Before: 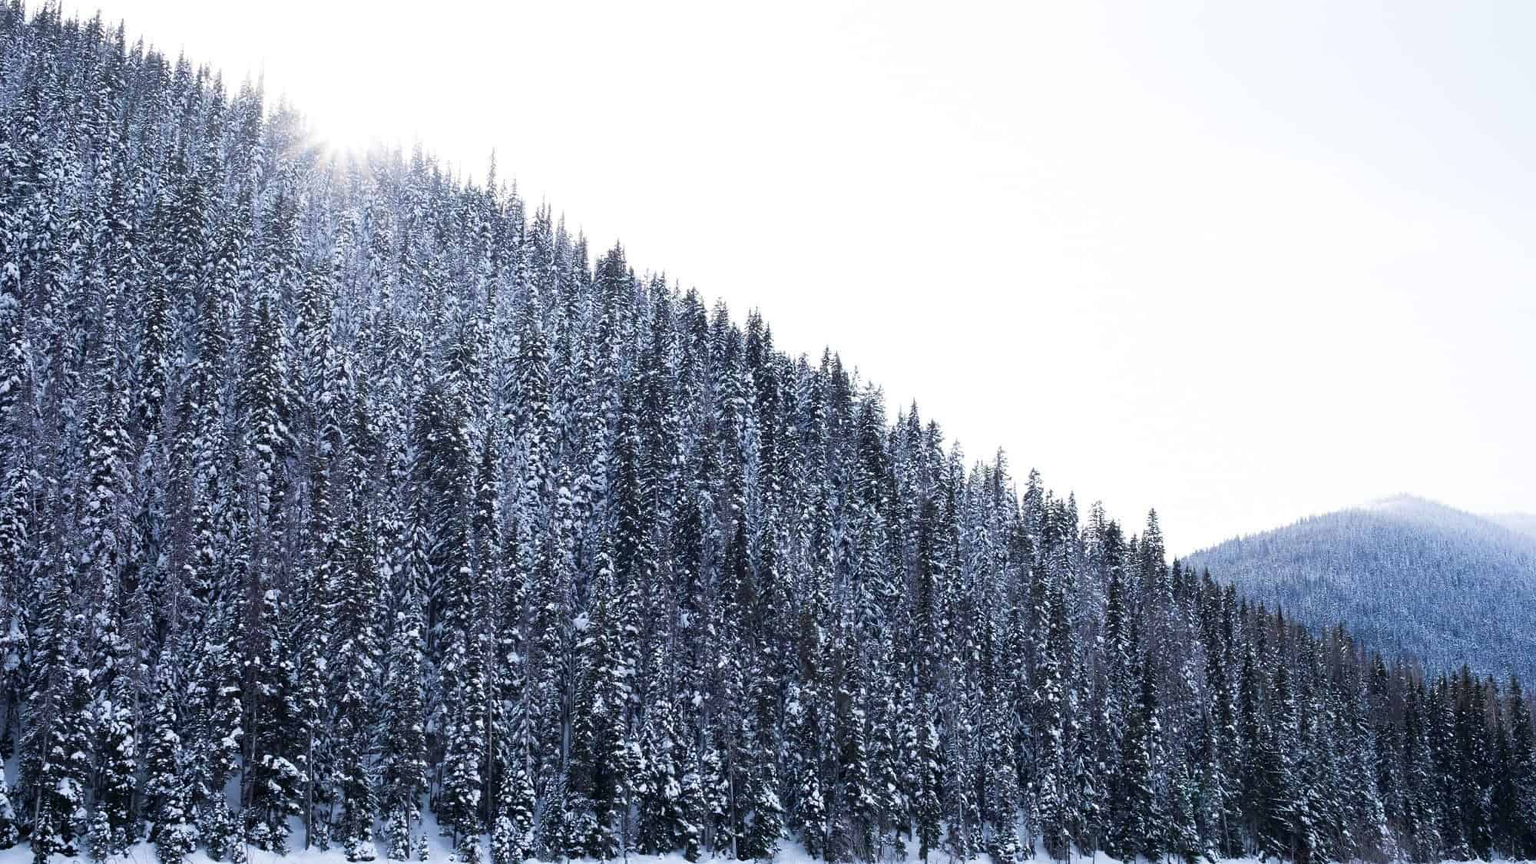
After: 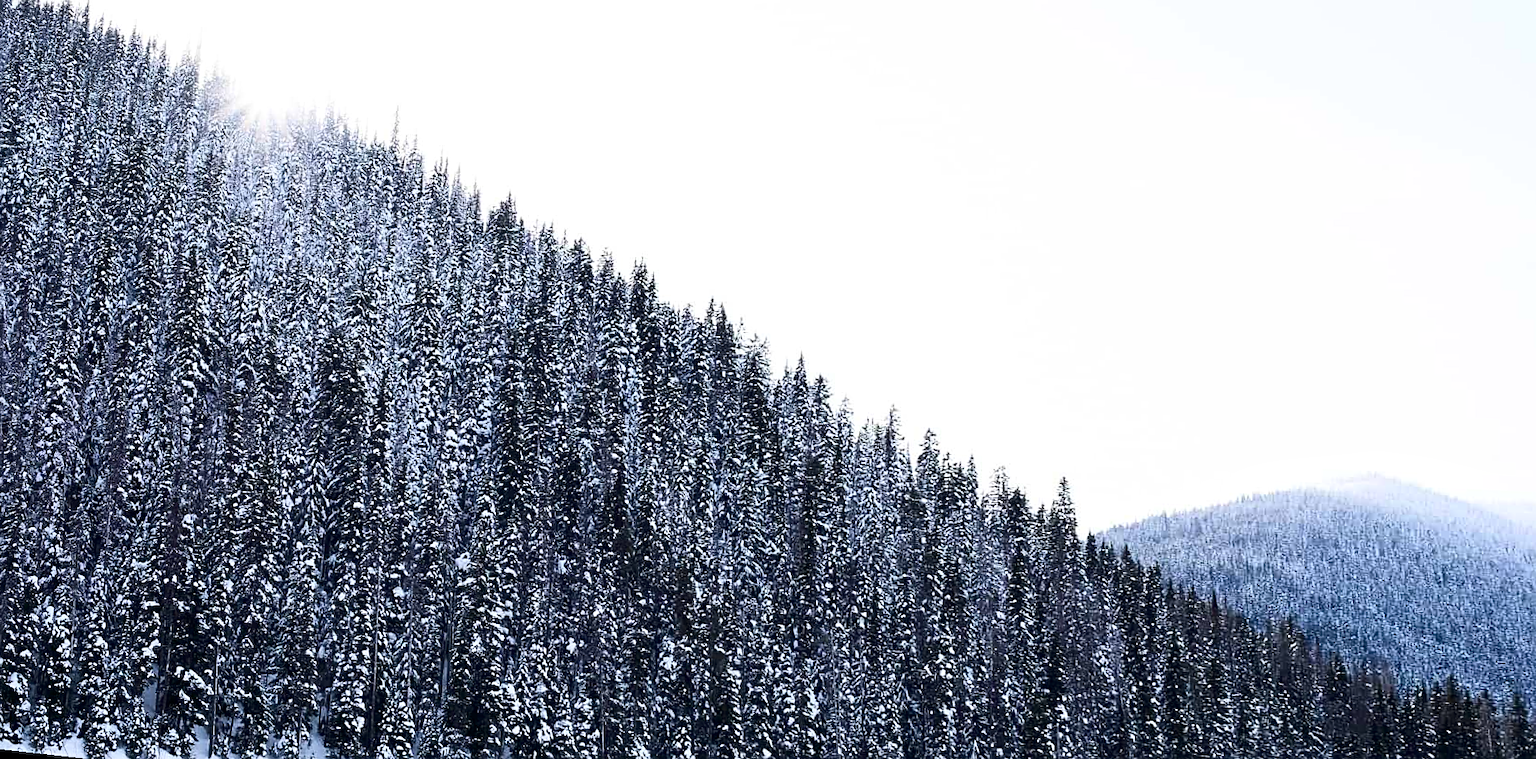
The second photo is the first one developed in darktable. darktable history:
contrast brightness saturation: contrast 0.28
sharpen: on, module defaults
local contrast: mode bilateral grid, contrast 10, coarseness 25, detail 115%, midtone range 0.2
white balance: emerald 1
rotate and perspective: rotation 1.69°, lens shift (vertical) -0.023, lens shift (horizontal) -0.291, crop left 0.025, crop right 0.988, crop top 0.092, crop bottom 0.842
